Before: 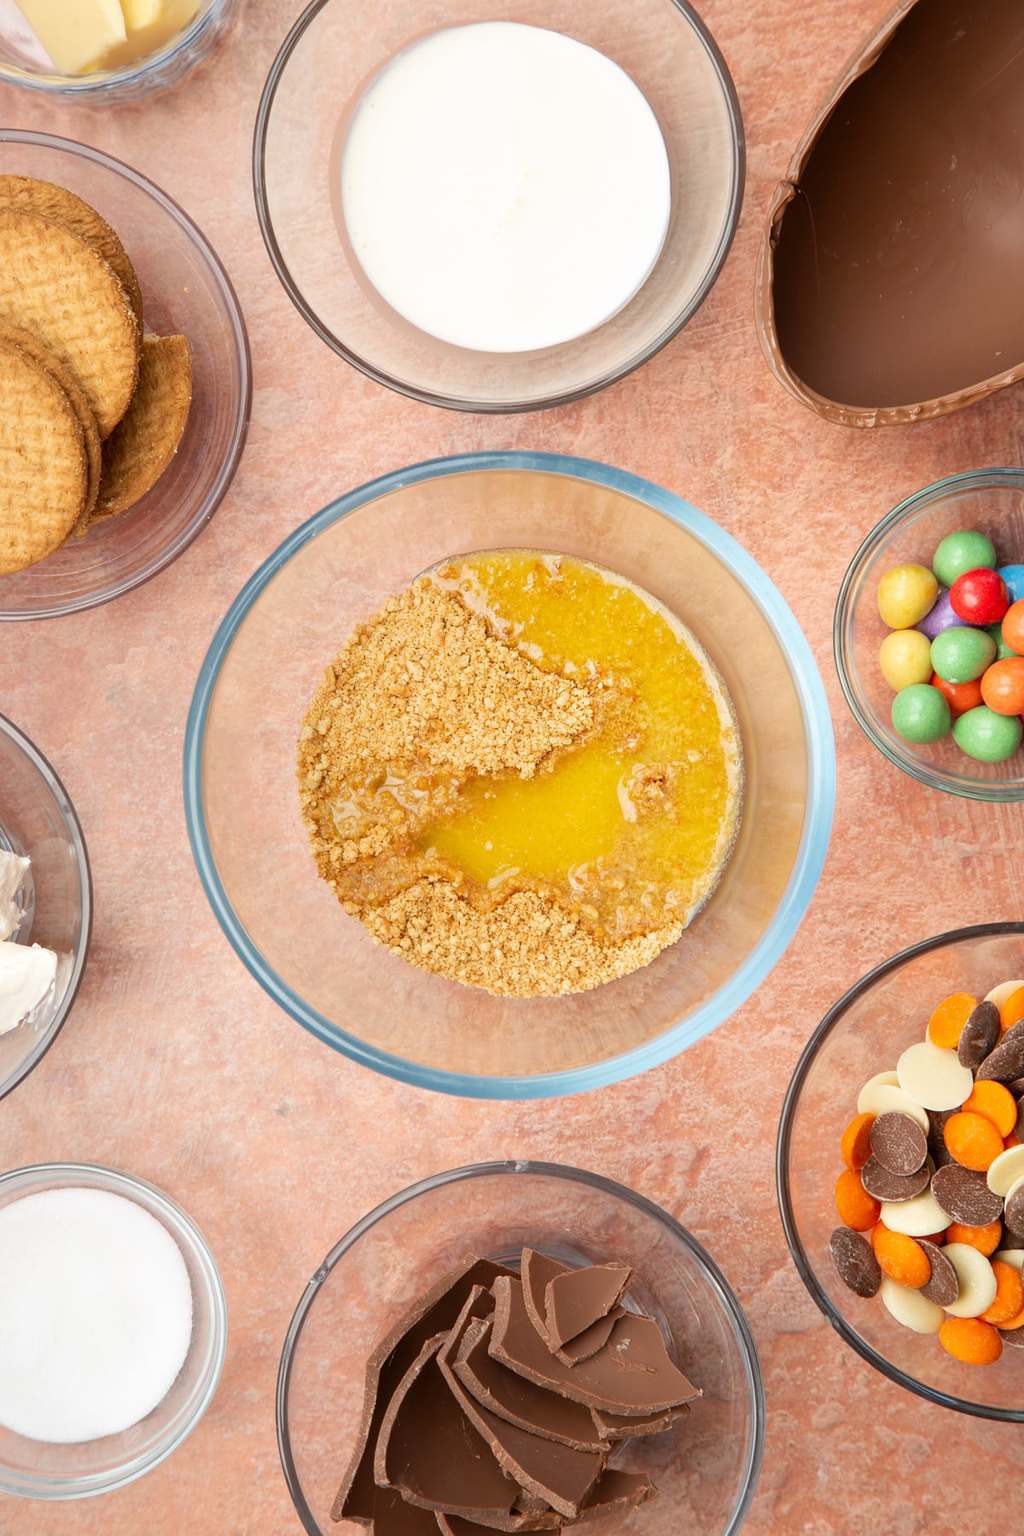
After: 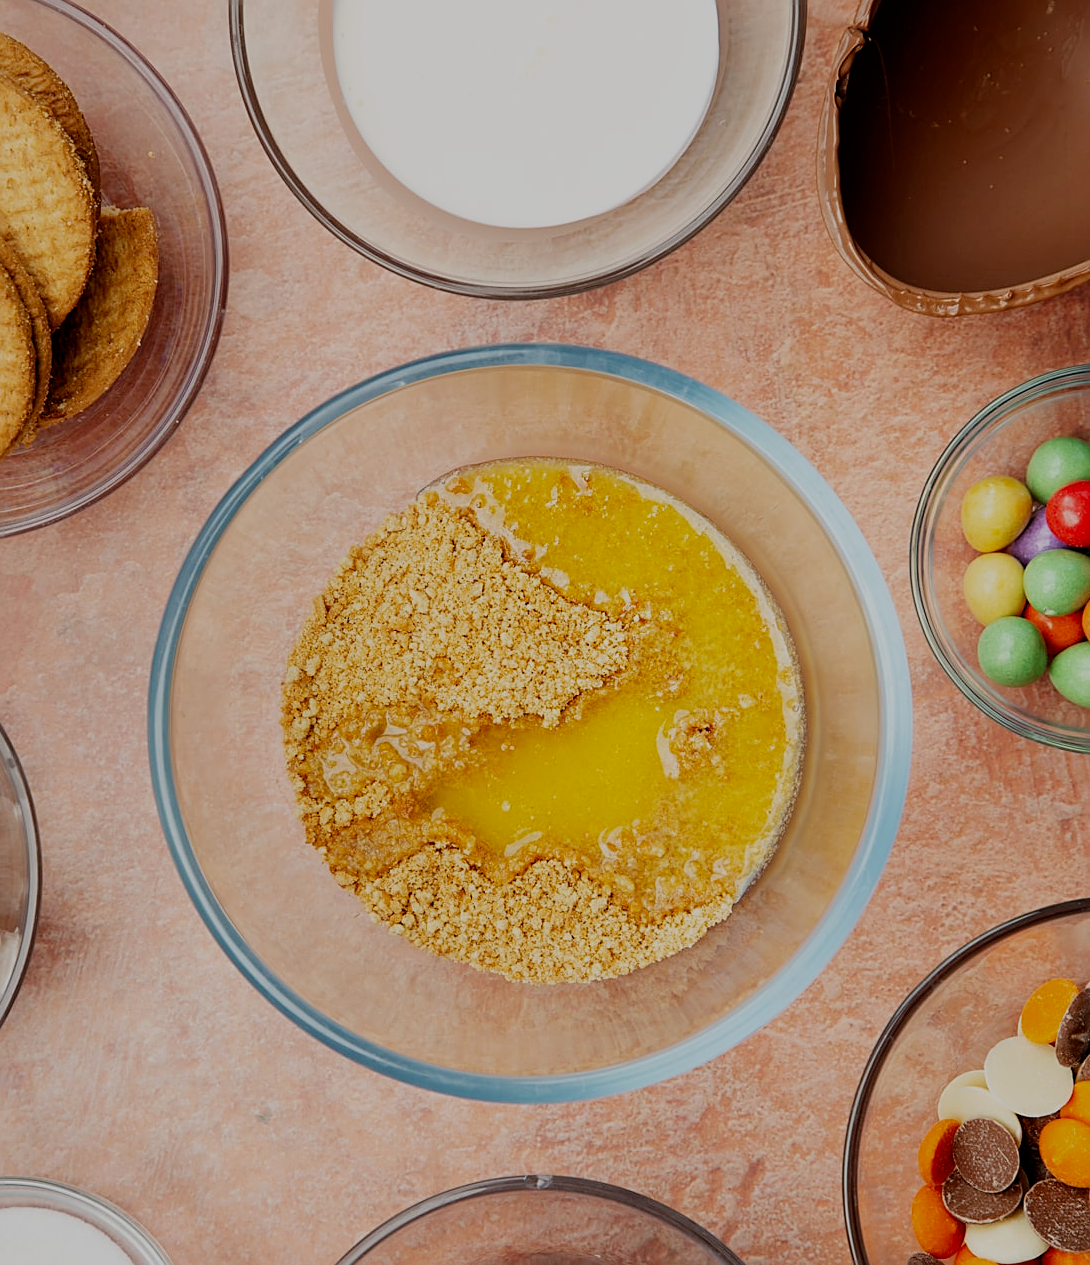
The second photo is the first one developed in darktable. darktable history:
sharpen: on, module defaults
filmic rgb: middle gray luminance 29%, black relative exposure -10.3 EV, white relative exposure 5.5 EV, threshold 6 EV, target black luminance 0%, hardness 3.95, latitude 2.04%, contrast 1.132, highlights saturation mix 5%, shadows ↔ highlights balance 15.11%, preserve chrominance no, color science v3 (2019), use custom middle-gray values true, iterations of high-quality reconstruction 0, enable highlight reconstruction true
crop: left 5.596%, top 10.314%, right 3.534%, bottom 19.395%
white balance: emerald 1
